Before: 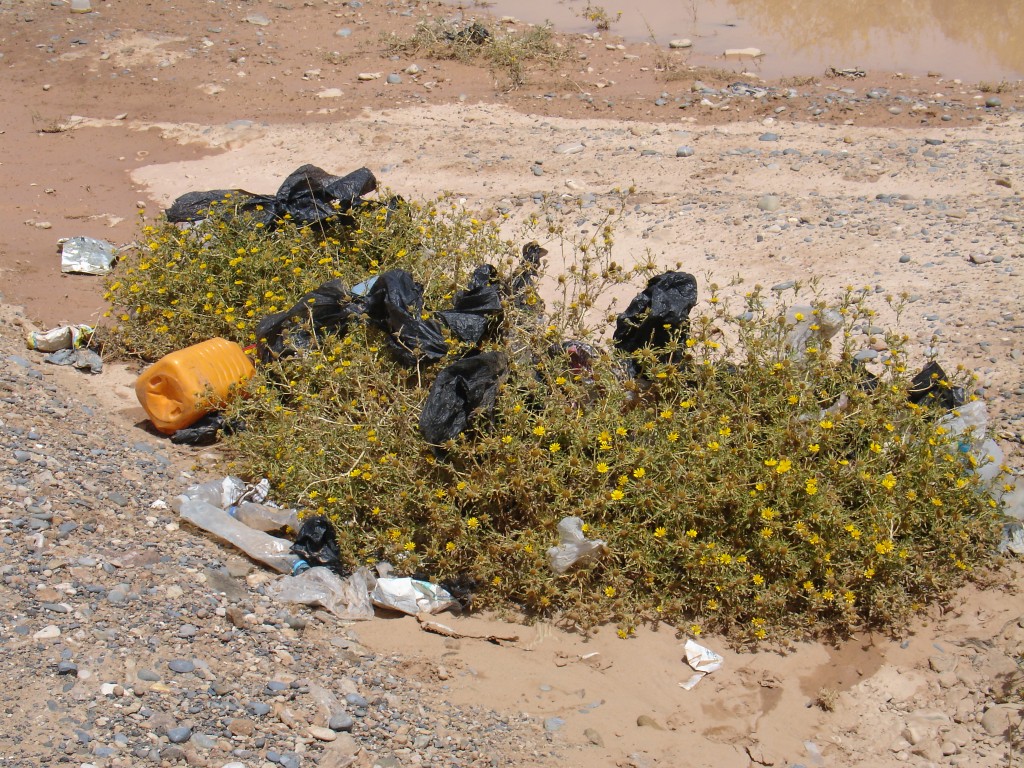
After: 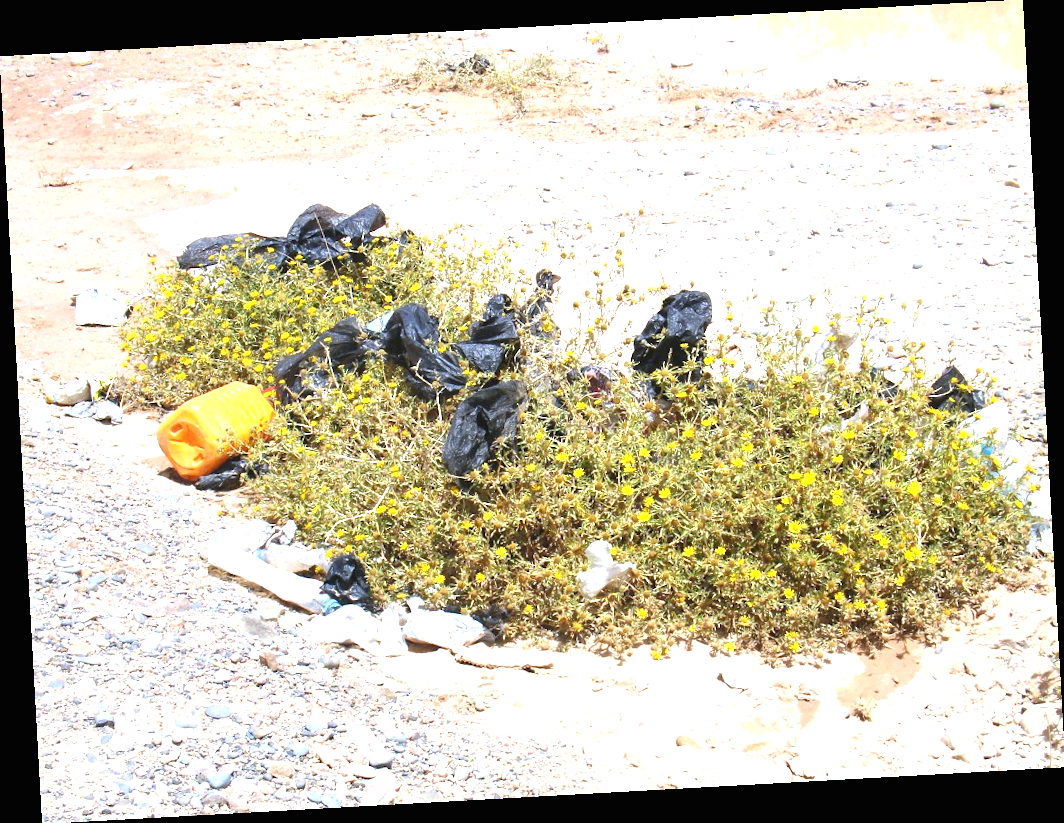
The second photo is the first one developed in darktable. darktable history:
white balance: red 0.931, blue 1.11
exposure: black level correction 0, exposure 1.741 EV, compensate exposure bias true, compensate highlight preservation false
rotate and perspective: rotation -3.18°, automatic cropping off
